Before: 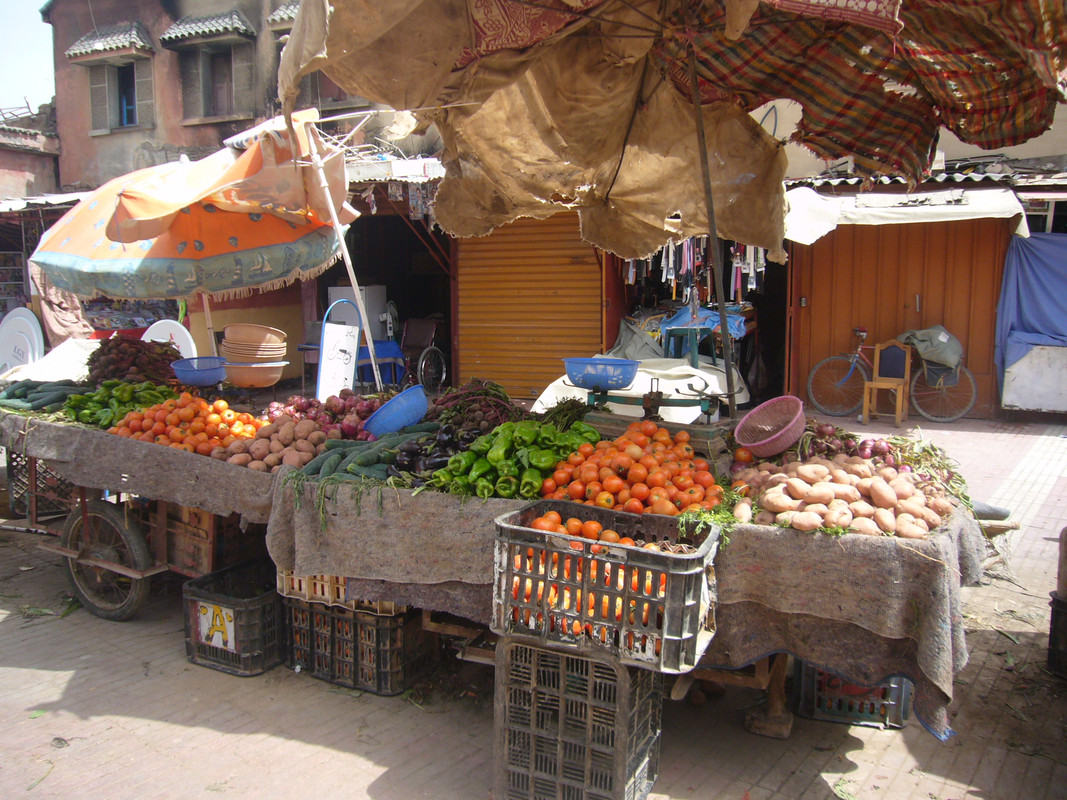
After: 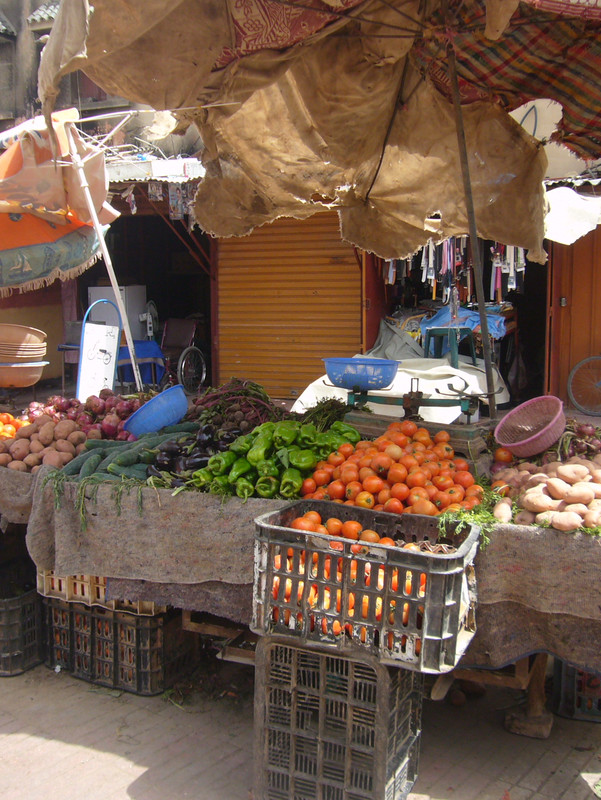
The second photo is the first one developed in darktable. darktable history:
crop and rotate: left 22.578%, right 21.025%
